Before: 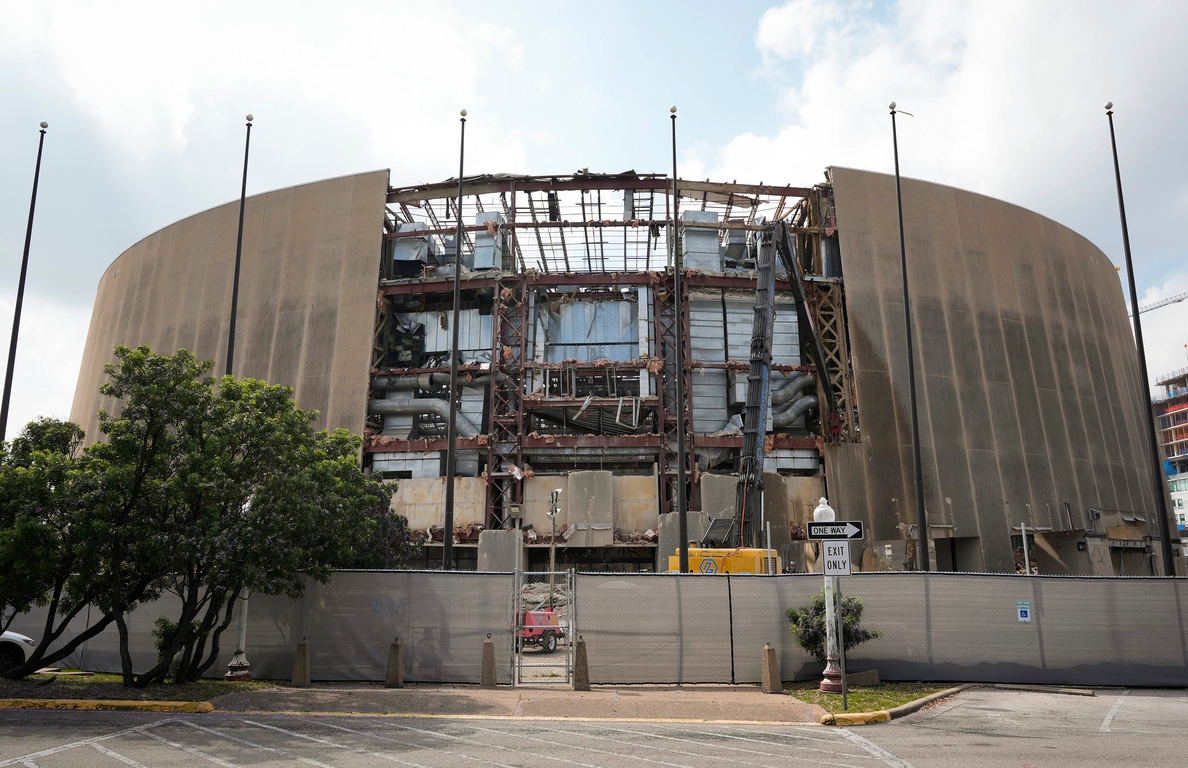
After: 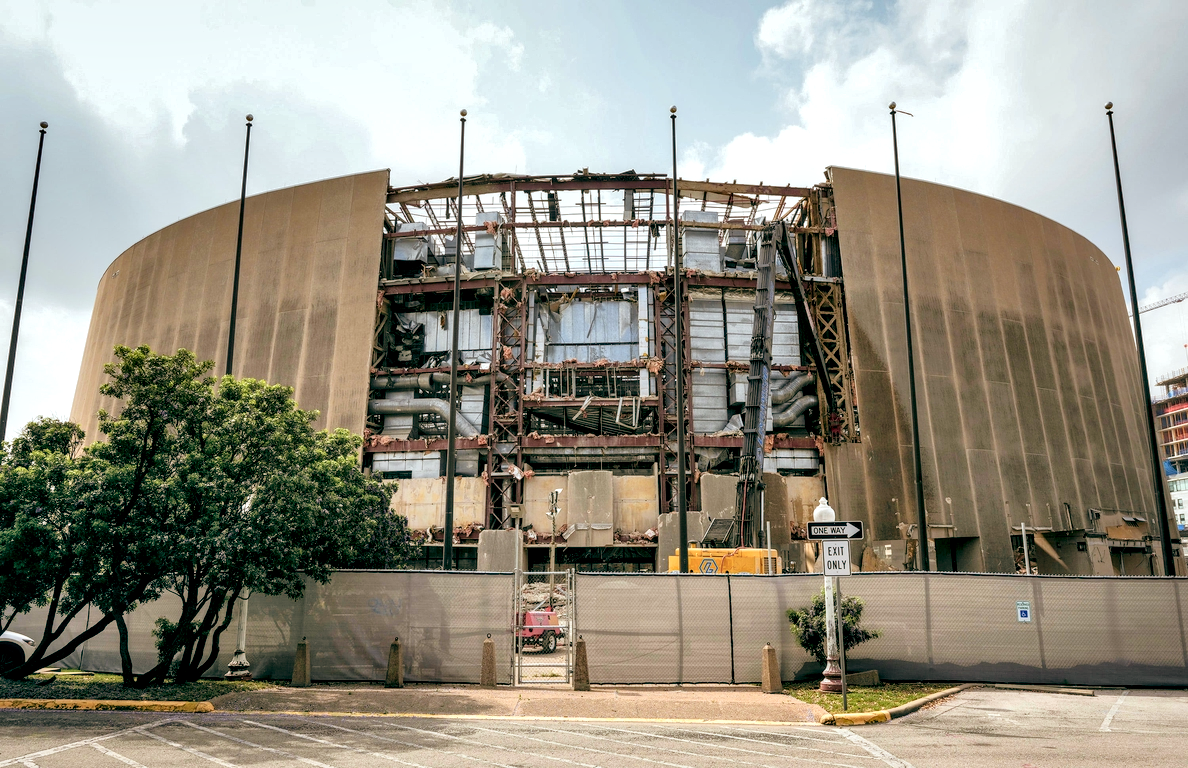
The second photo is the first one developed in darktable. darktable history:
color zones: curves: ch0 [(0.224, 0.526) (0.75, 0.5)]; ch1 [(0.055, 0.526) (0.224, 0.761) (0.377, 0.526) (0.75, 0.5)]
zone system: zone [-1, 0.206, 0.358, 0.477, 0.561, 0.661, 0.752, 0.823, 0.884, -1 ×16]
shadows and highlights: shadows 43.71, white point adjustment -1.46, soften with gaussian
local contrast: highlights 65%, shadows 54%, detail 169%, midtone range 0.514
color balance: lift [1, 0.994, 1.002, 1.006], gamma [0.957, 1.081, 1.016, 0.919], gain [0.97, 0.972, 1.01, 1.028], input saturation 91.06%, output saturation 79.8%
